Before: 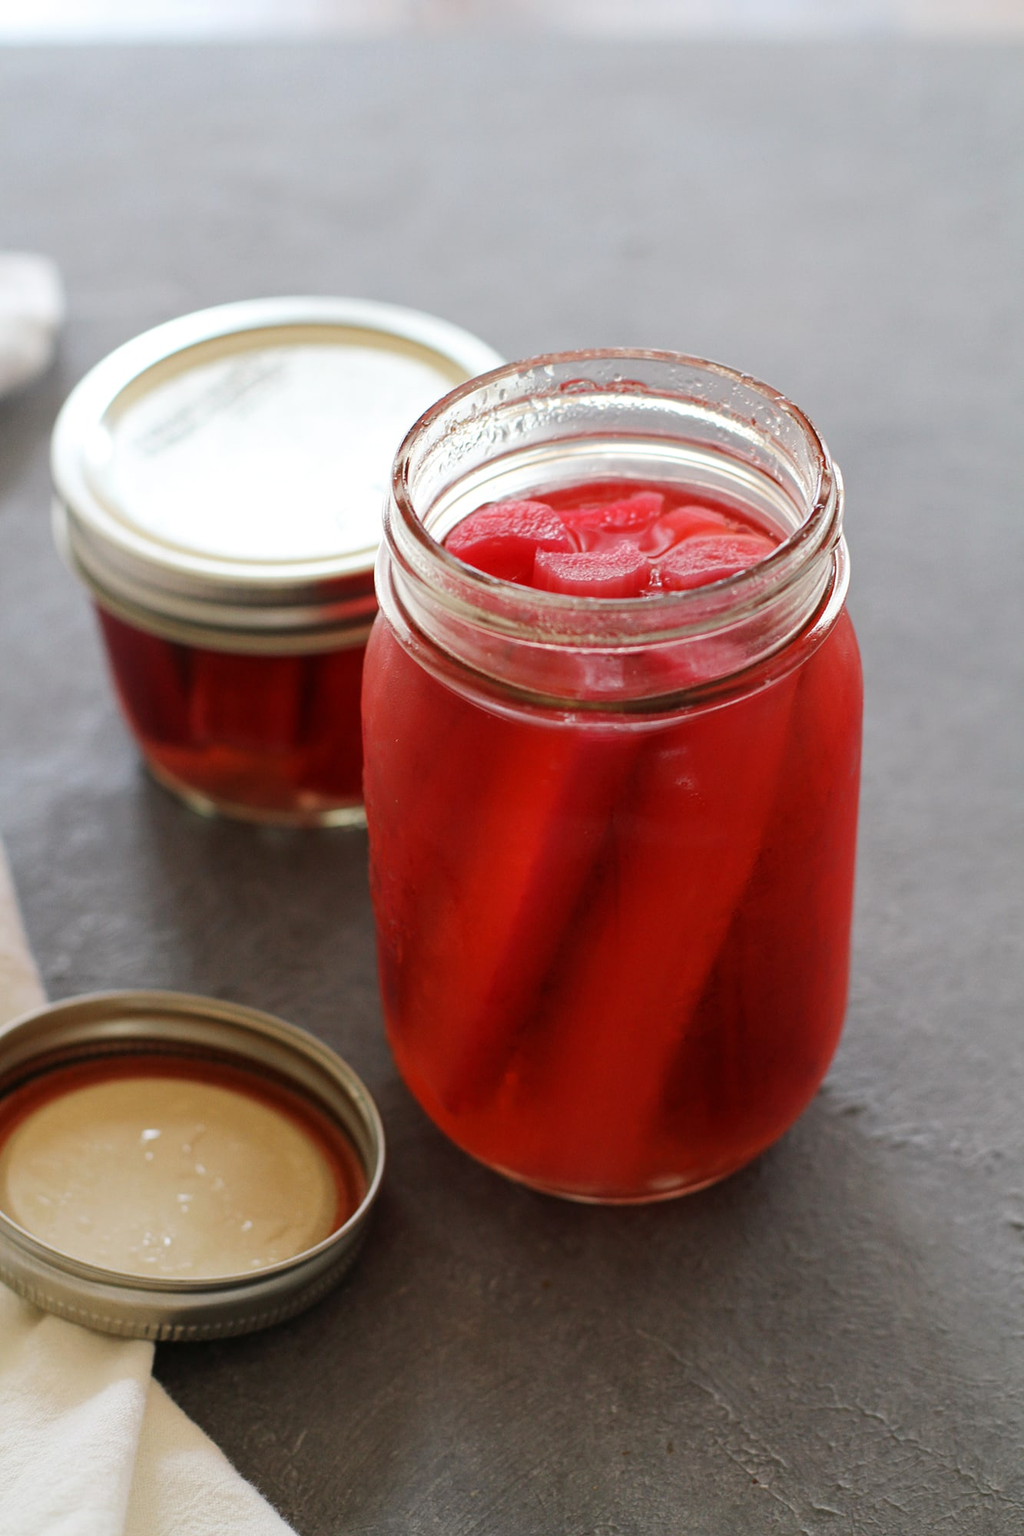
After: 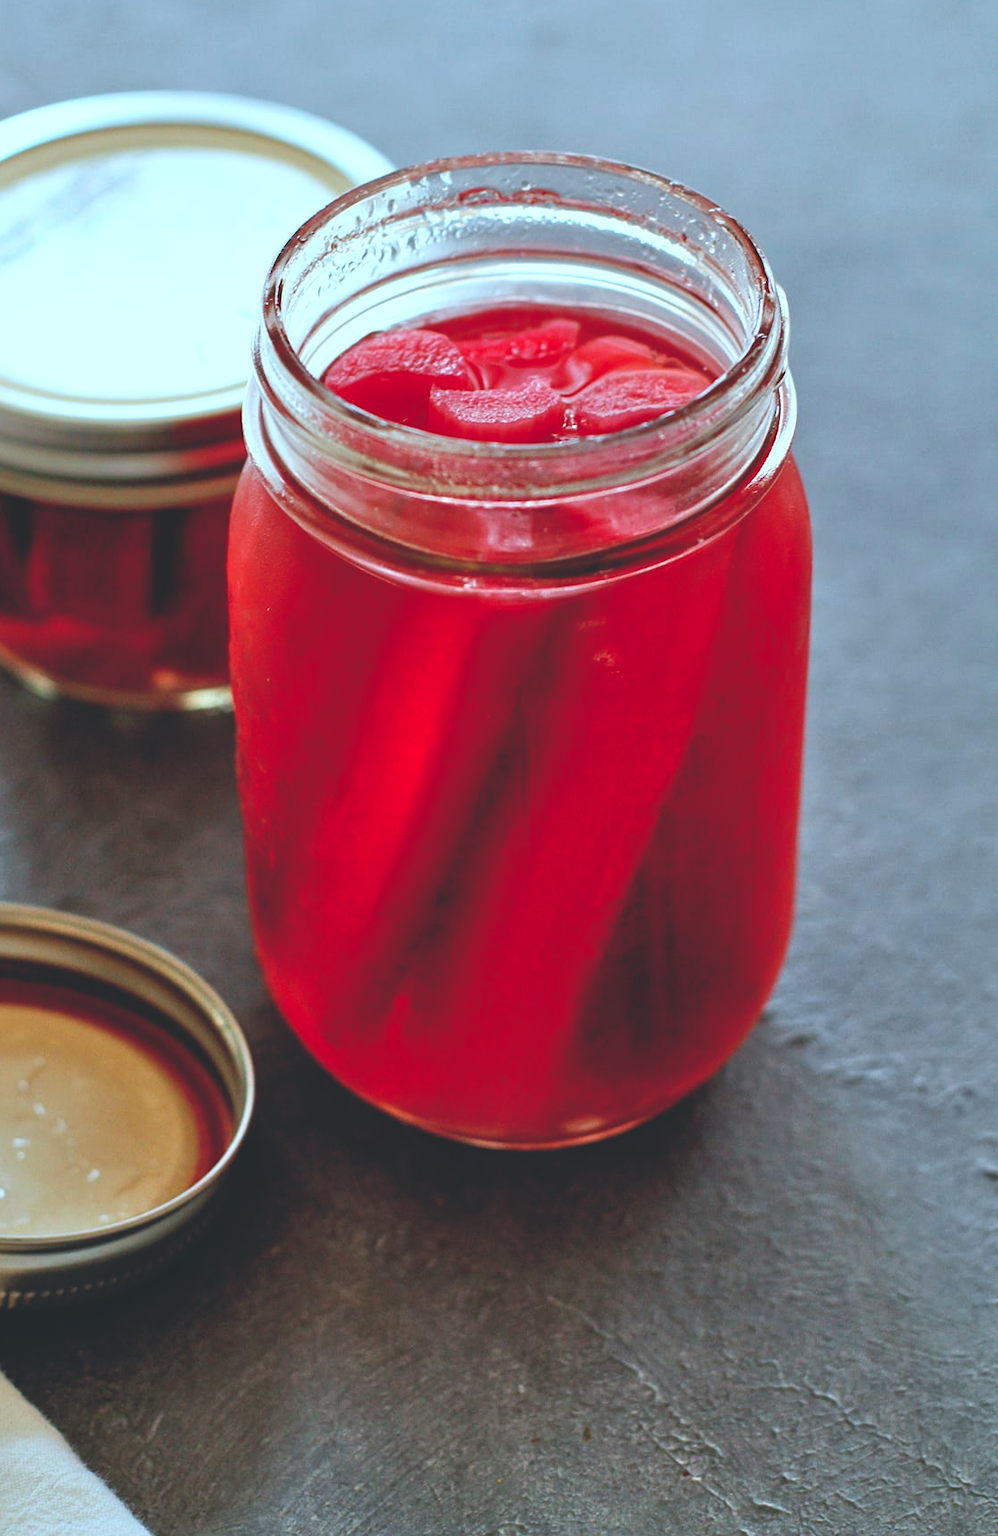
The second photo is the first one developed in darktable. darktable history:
tone equalizer: -7 EV 0.15 EV, -6 EV 0.6 EV, -5 EV 1.15 EV, -4 EV 1.33 EV, -3 EV 1.15 EV, -2 EV 0.6 EV, -1 EV 0.15 EV, mask exposure compensation -0.5 EV
crop: left 16.315%, top 14.246%
base curve: curves: ch0 [(0, 0.02) (0.083, 0.036) (1, 1)], preserve colors none
exposure: black level correction -0.003, exposure 0.04 EV, compensate highlight preservation false
white balance: red 1, blue 1
color correction: highlights a* -10.69, highlights b* -19.19
